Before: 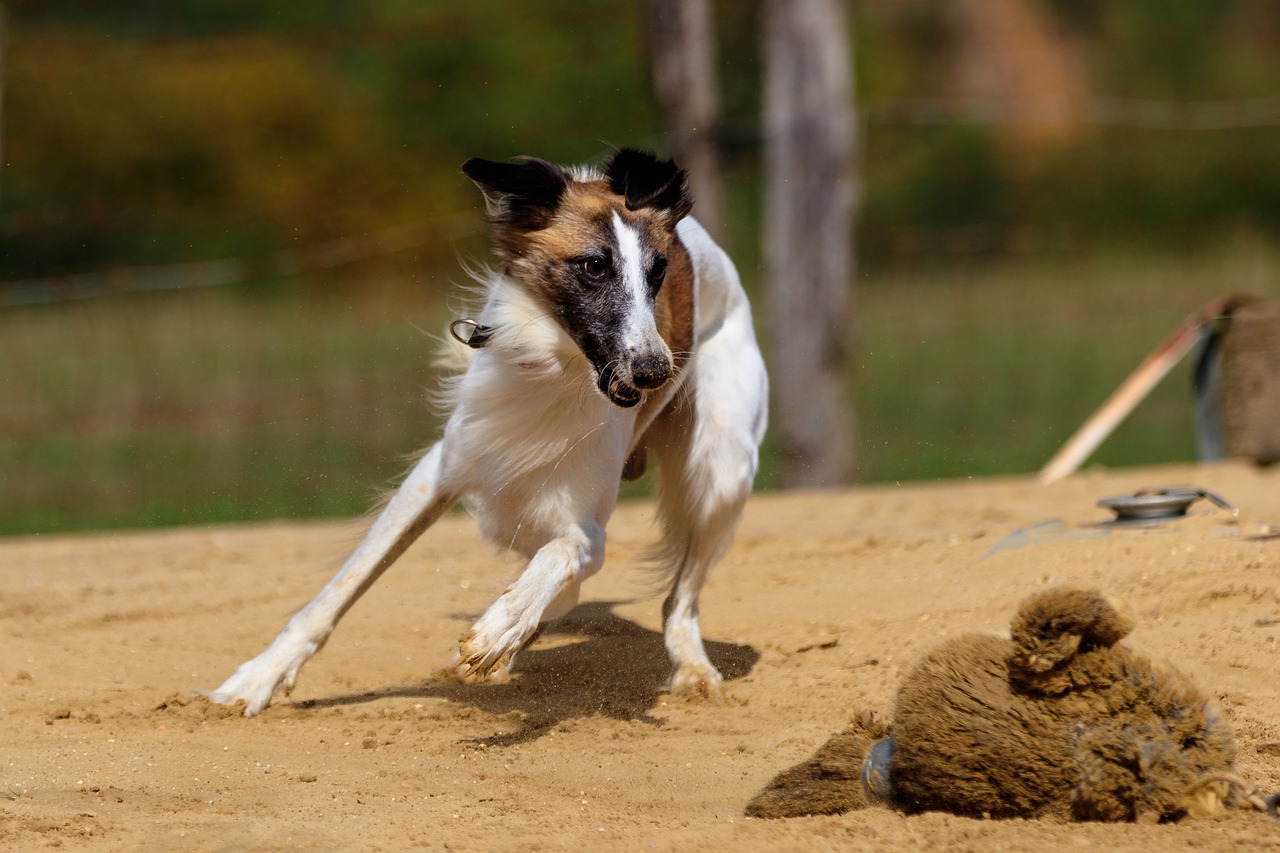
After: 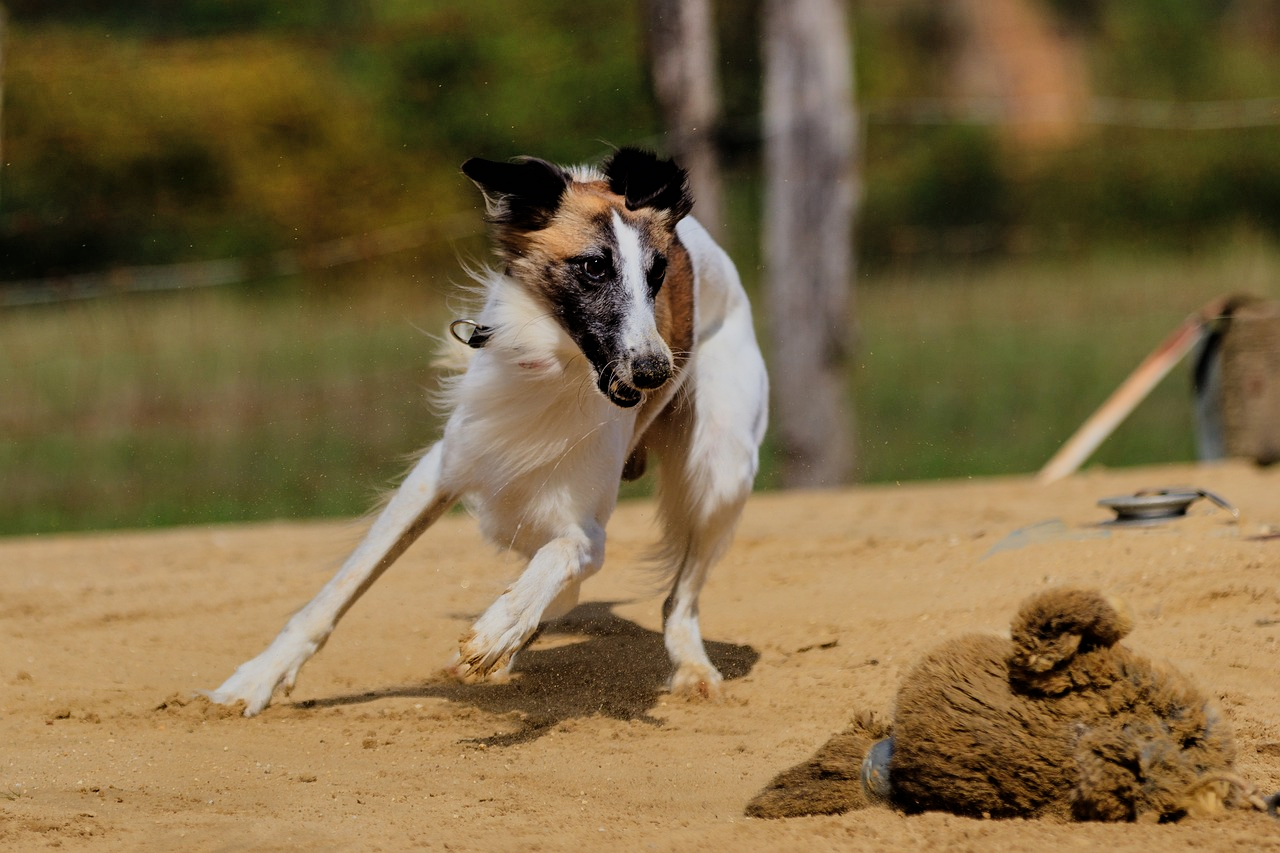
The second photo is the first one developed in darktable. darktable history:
shadows and highlights: soften with gaussian
filmic rgb: black relative exposure -7.65 EV, white relative exposure 4.56 EV, hardness 3.61, color science v6 (2022)
